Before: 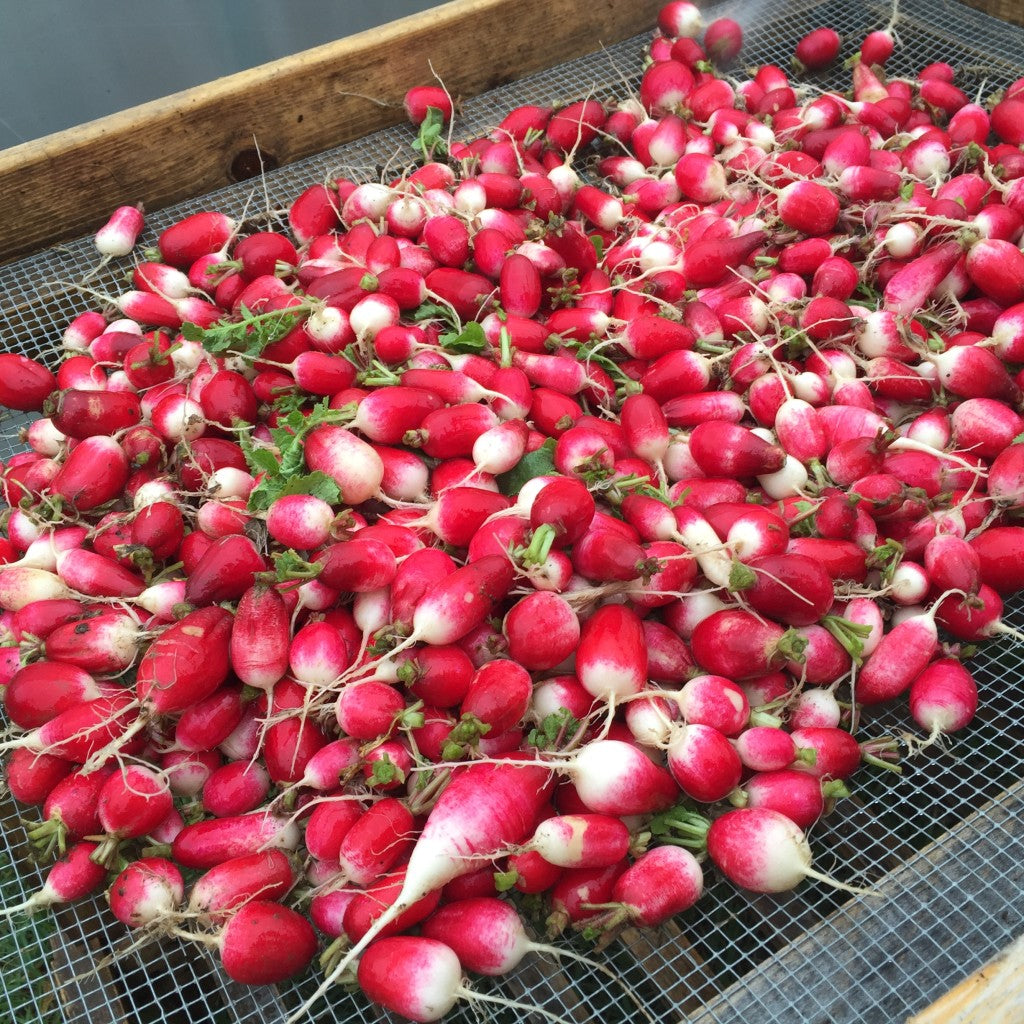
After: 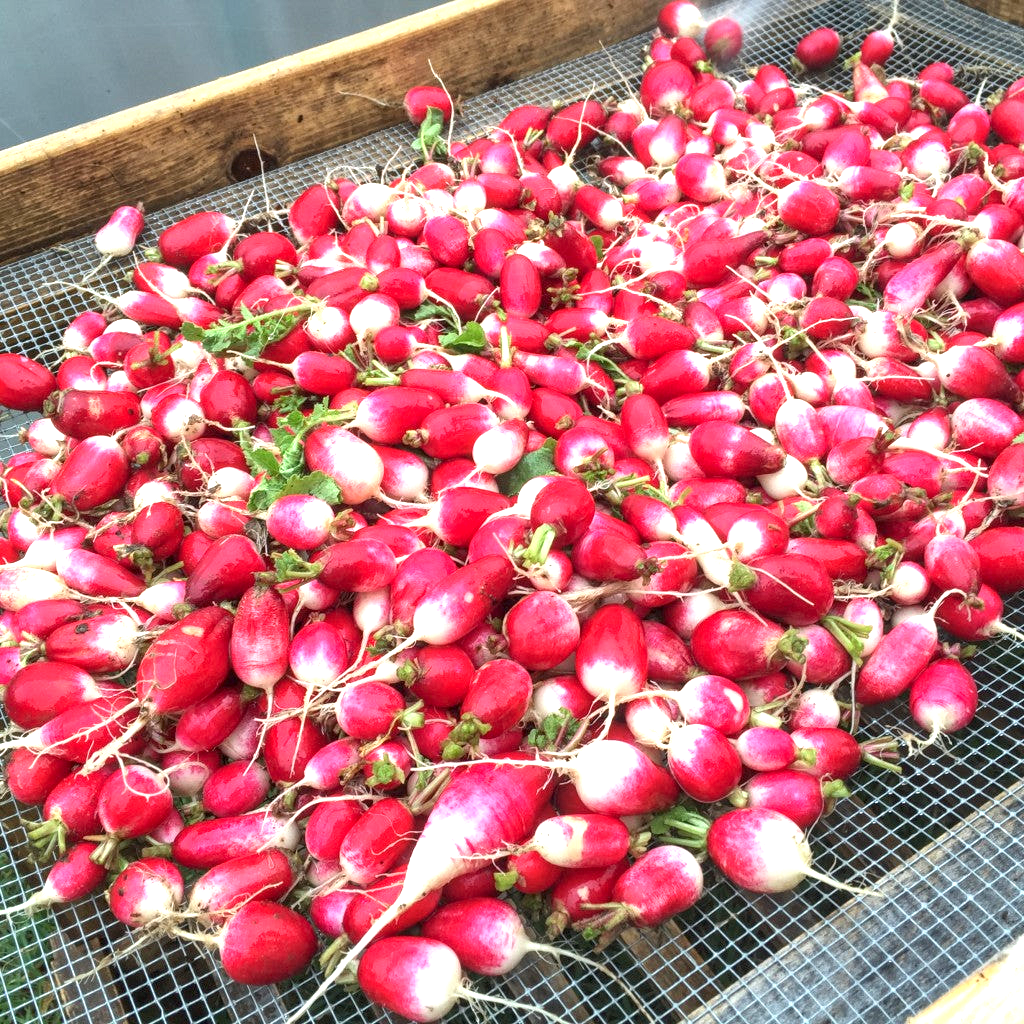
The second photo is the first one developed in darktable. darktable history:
exposure: black level correction 0.001, exposure 0.955 EV, compensate exposure bias true, compensate highlight preservation false
local contrast: on, module defaults
